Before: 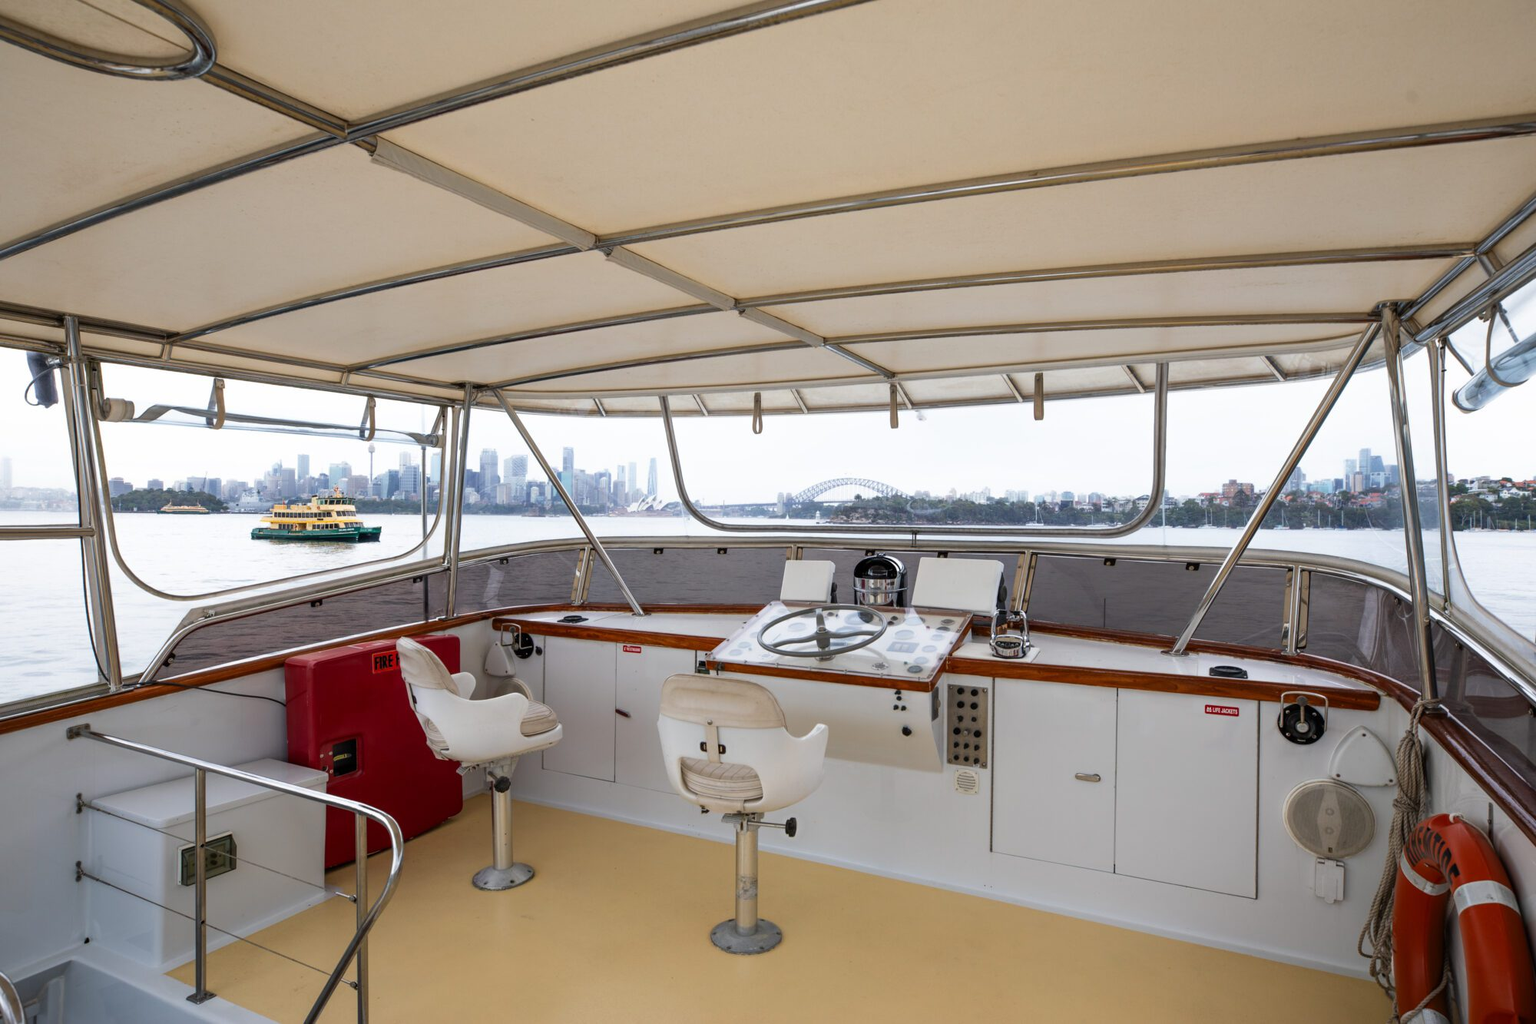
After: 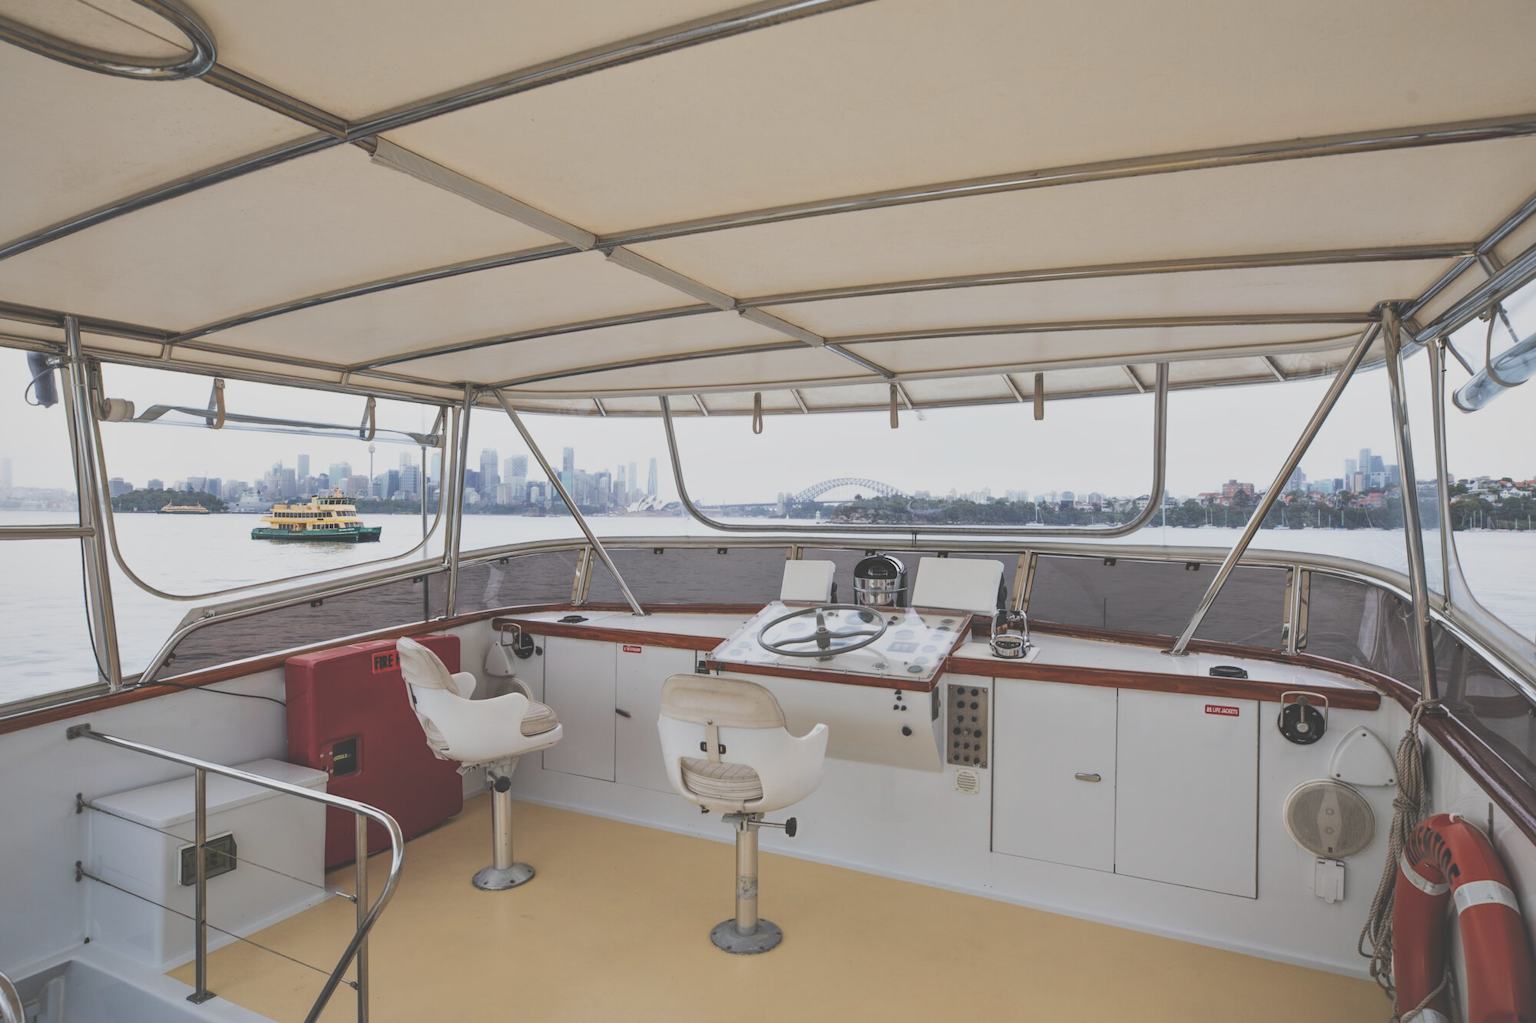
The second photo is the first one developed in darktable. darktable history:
local contrast: mode bilateral grid, contrast 20, coarseness 50, detail 132%, midtone range 0.2
filmic rgb: black relative exposure -7.65 EV, white relative exposure 4.56 EV, hardness 3.61
exposure: black level correction -0.061, exposure -0.049 EV, compensate highlight preservation false
